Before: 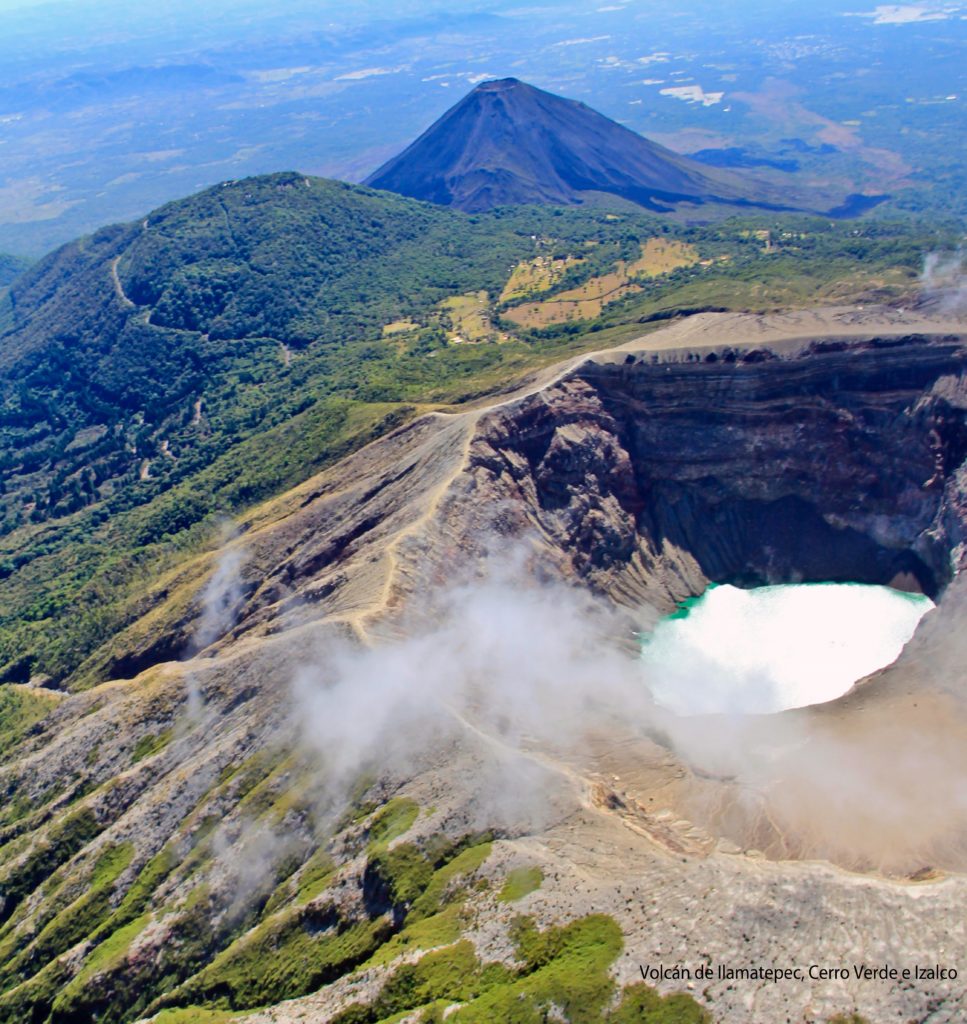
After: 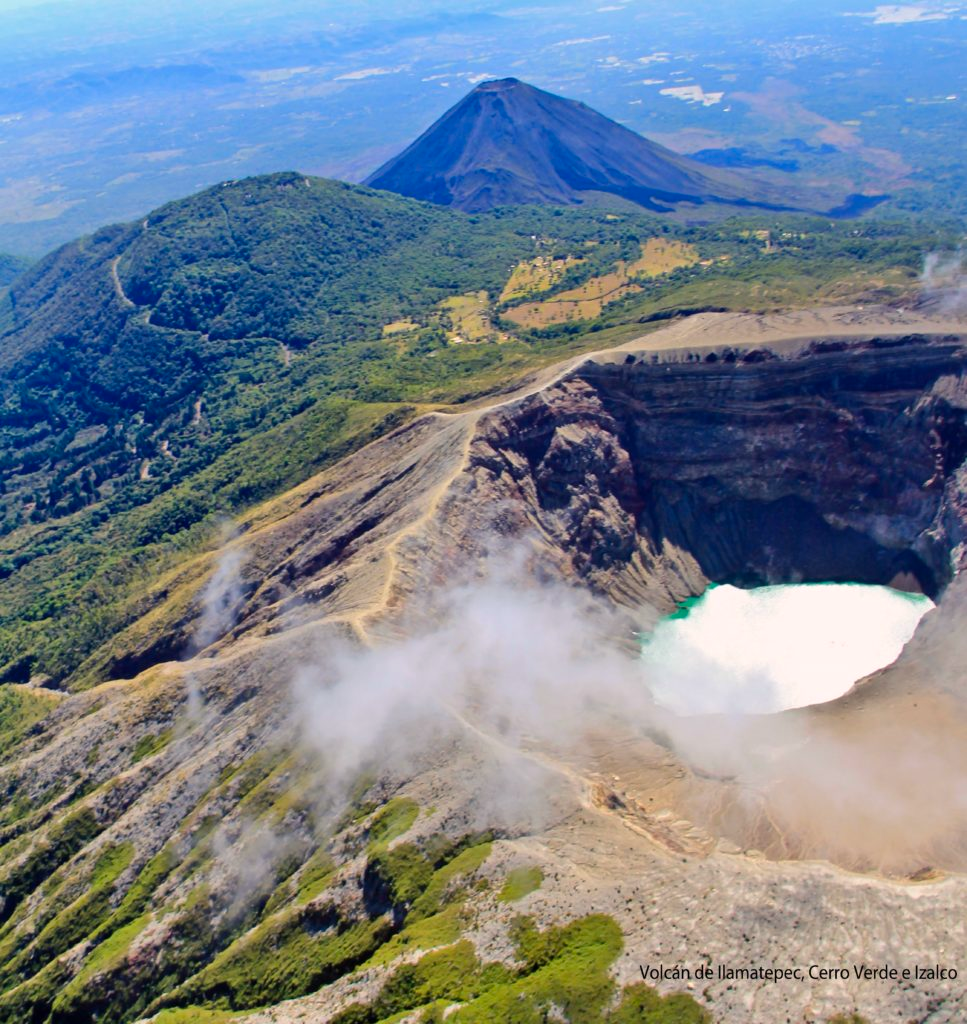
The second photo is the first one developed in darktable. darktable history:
color balance rgb: highlights gain › chroma 1.101%, highlights gain › hue 60.16°, perceptual saturation grading › global saturation 0.622%, global vibrance 20%
